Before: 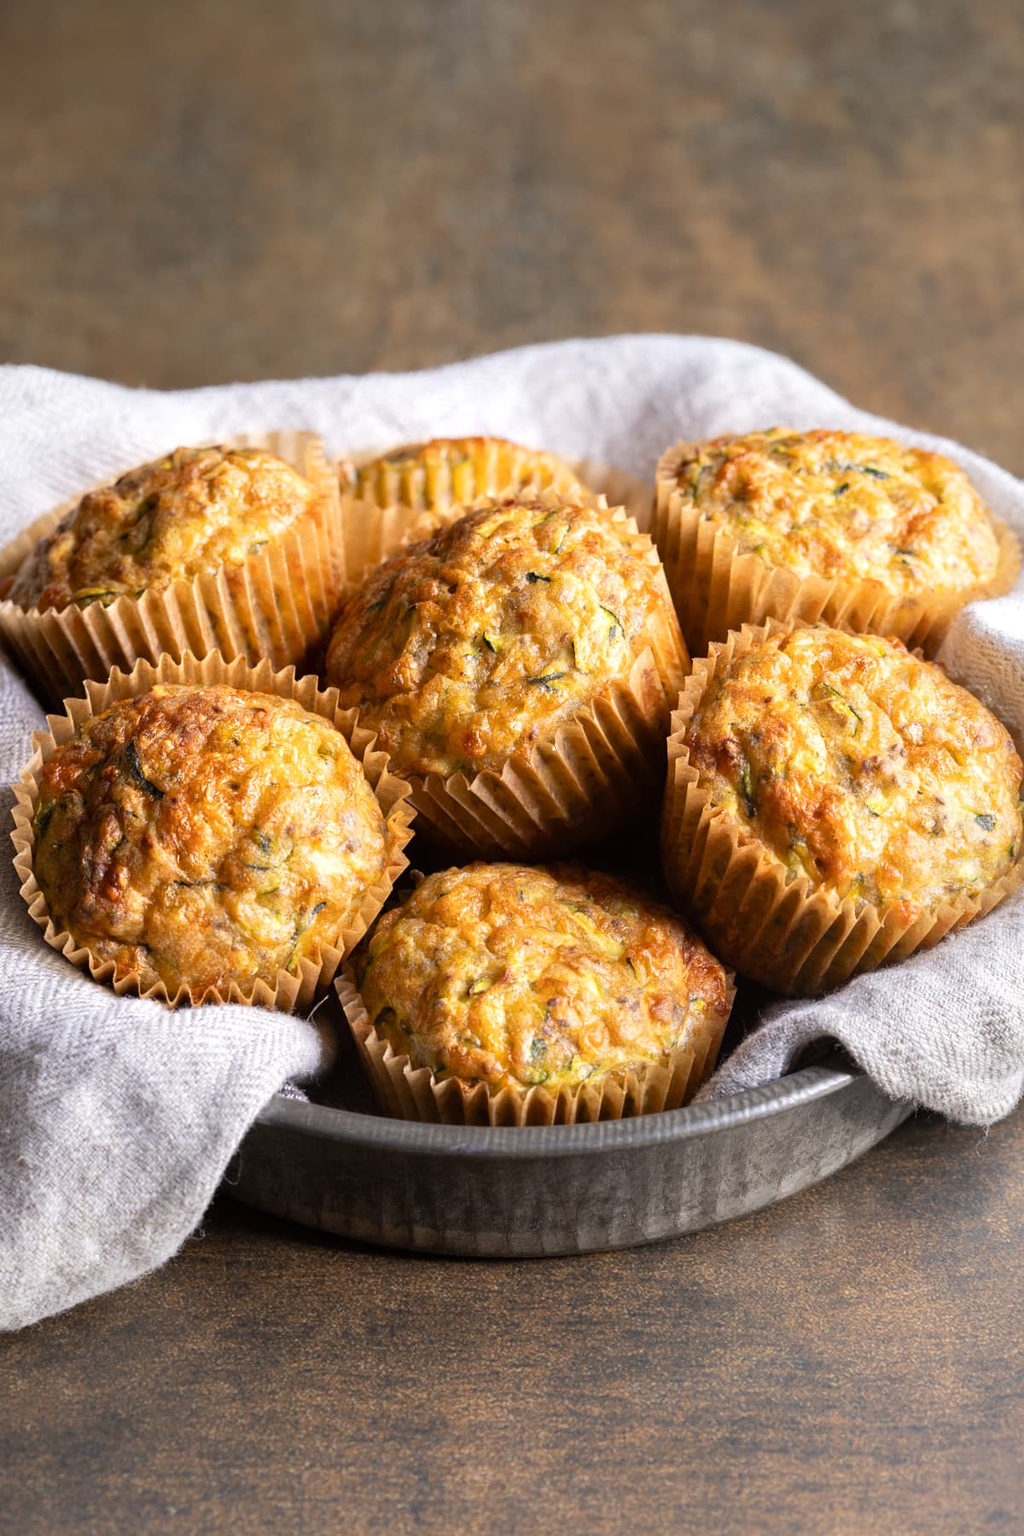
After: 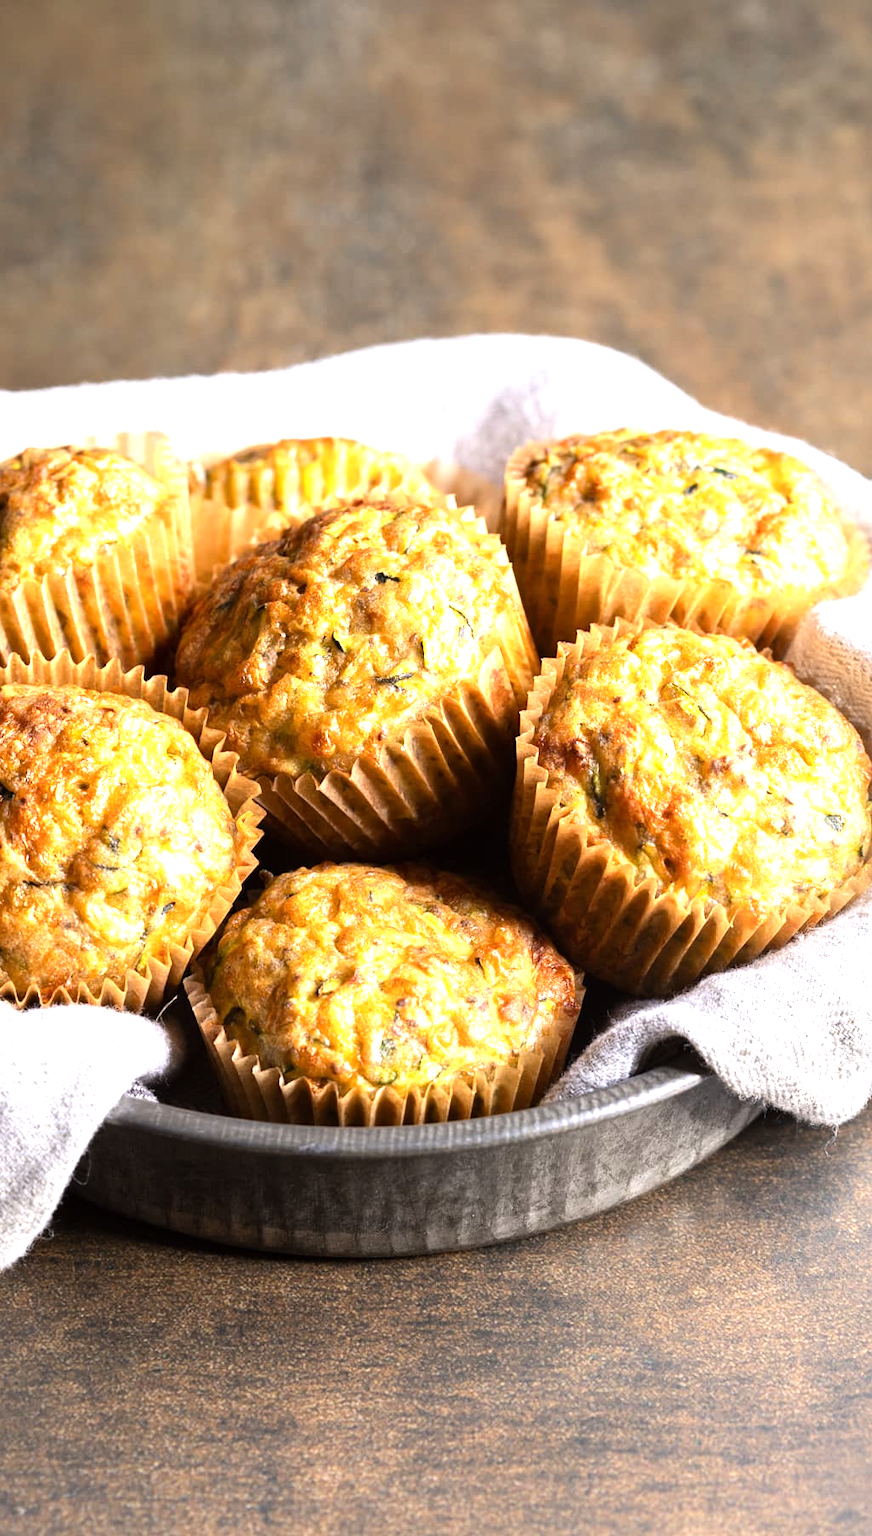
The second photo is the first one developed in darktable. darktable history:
crop and rotate: left 14.785%
exposure: exposure 0.49 EV, compensate highlight preservation false
tone equalizer: -8 EV -0.431 EV, -7 EV -0.418 EV, -6 EV -0.364 EV, -5 EV -0.196 EV, -3 EV 0.223 EV, -2 EV 0.354 EV, -1 EV 0.407 EV, +0 EV 0.4 EV, edges refinement/feathering 500, mask exposure compensation -1.57 EV, preserve details no
